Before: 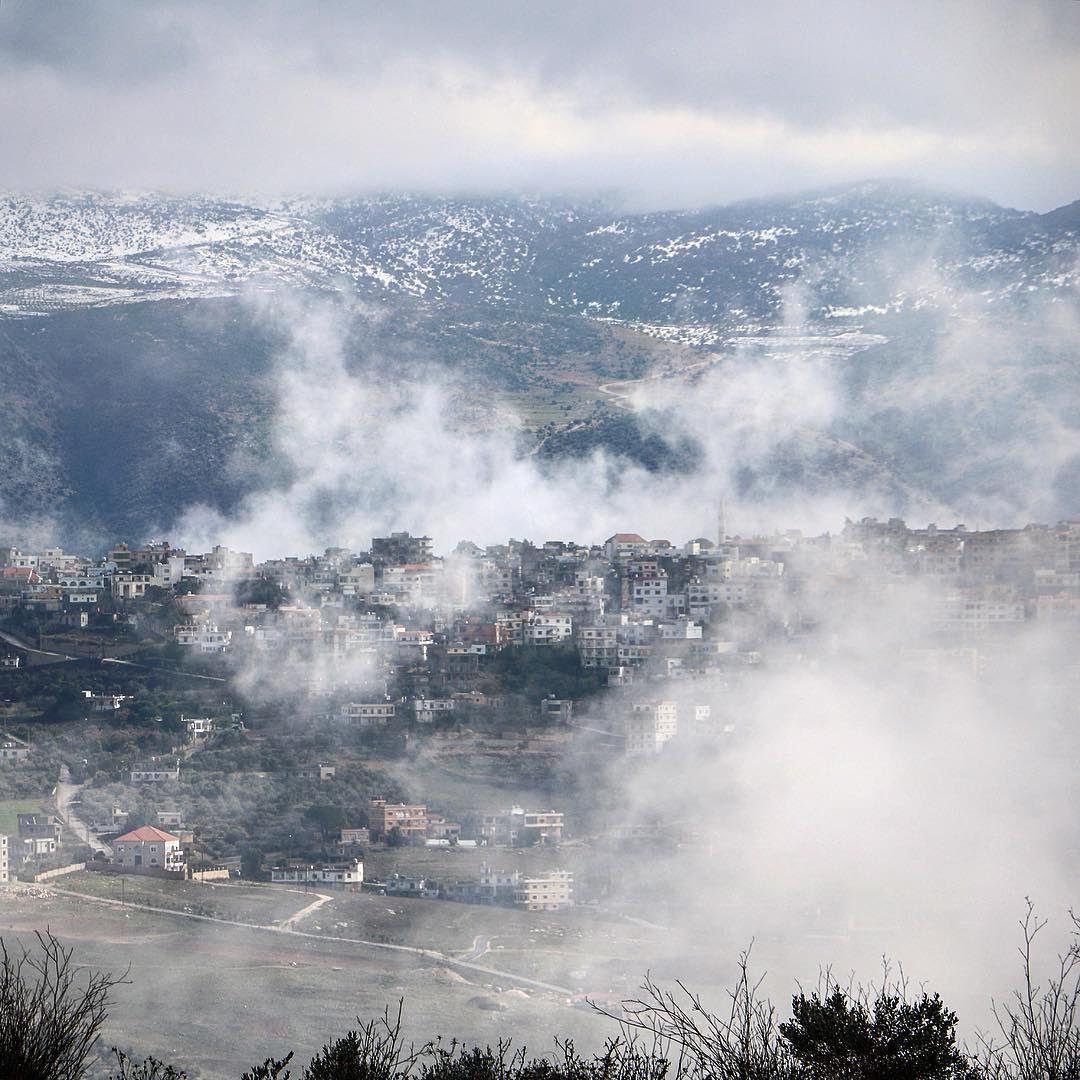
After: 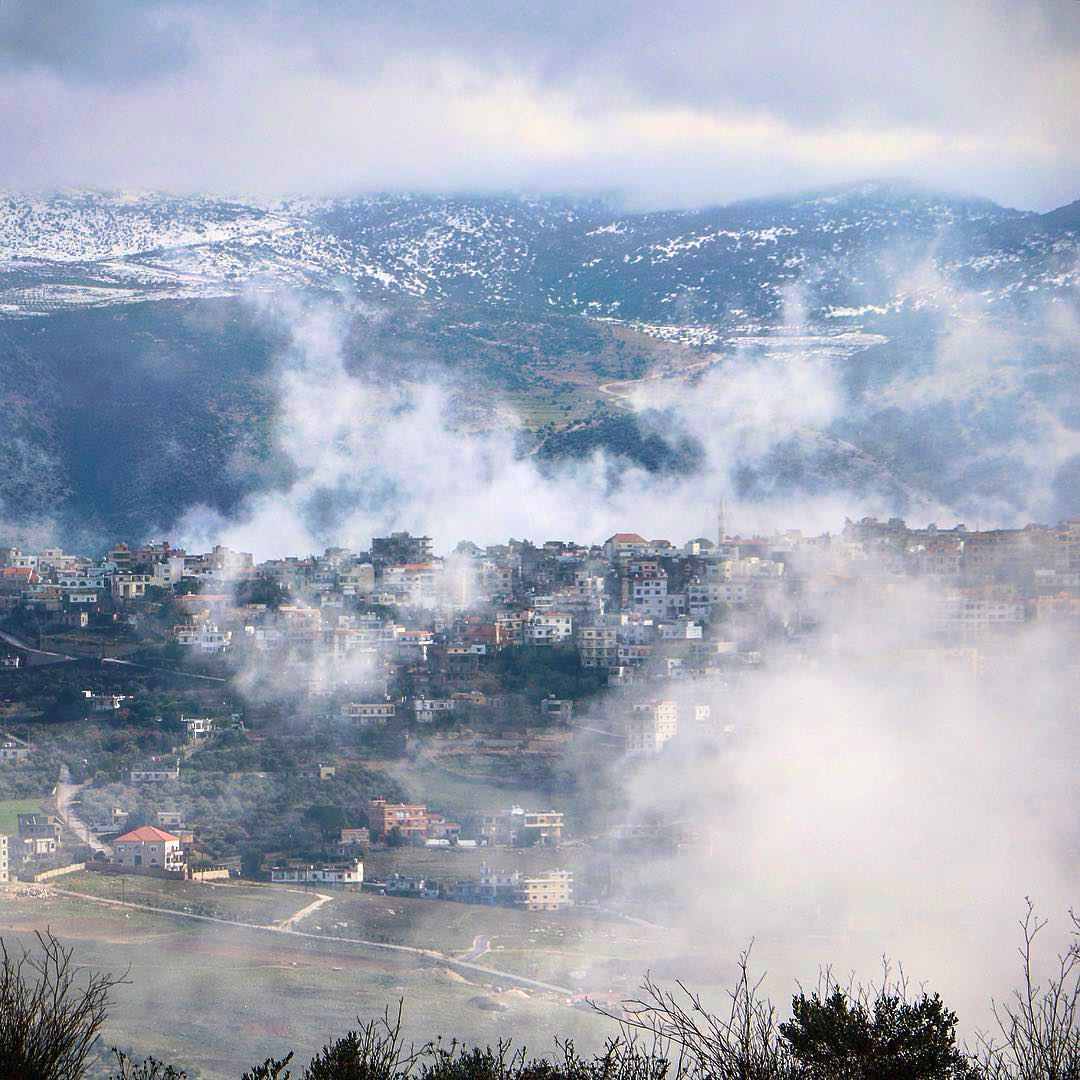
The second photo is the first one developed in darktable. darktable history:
tone curve: curves: ch0 [(0, 0) (0.003, 0.005) (0.011, 0.019) (0.025, 0.04) (0.044, 0.064) (0.069, 0.095) (0.1, 0.129) (0.136, 0.169) (0.177, 0.207) (0.224, 0.247) (0.277, 0.298) (0.335, 0.354) (0.399, 0.416) (0.468, 0.478) (0.543, 0.553) (0.623, 0.634) (0.709, 0.709) (0.801, 0.817) (0.898, 0.912) (1, 1)], preserve colors none
shadows and highlights: shadows 3.64, highlights -17.76, soften with gaussian
color zones: curves: ch0 [(0.25, 0.5) (0.428, 0.473) (0.75, 0.5)]; ch1 [(0.243, 0.479) (0.398, 0.452) (0.75, 0.5)], mix 39%
velvia: strength 67.03%, mid-tones bias 0.972
